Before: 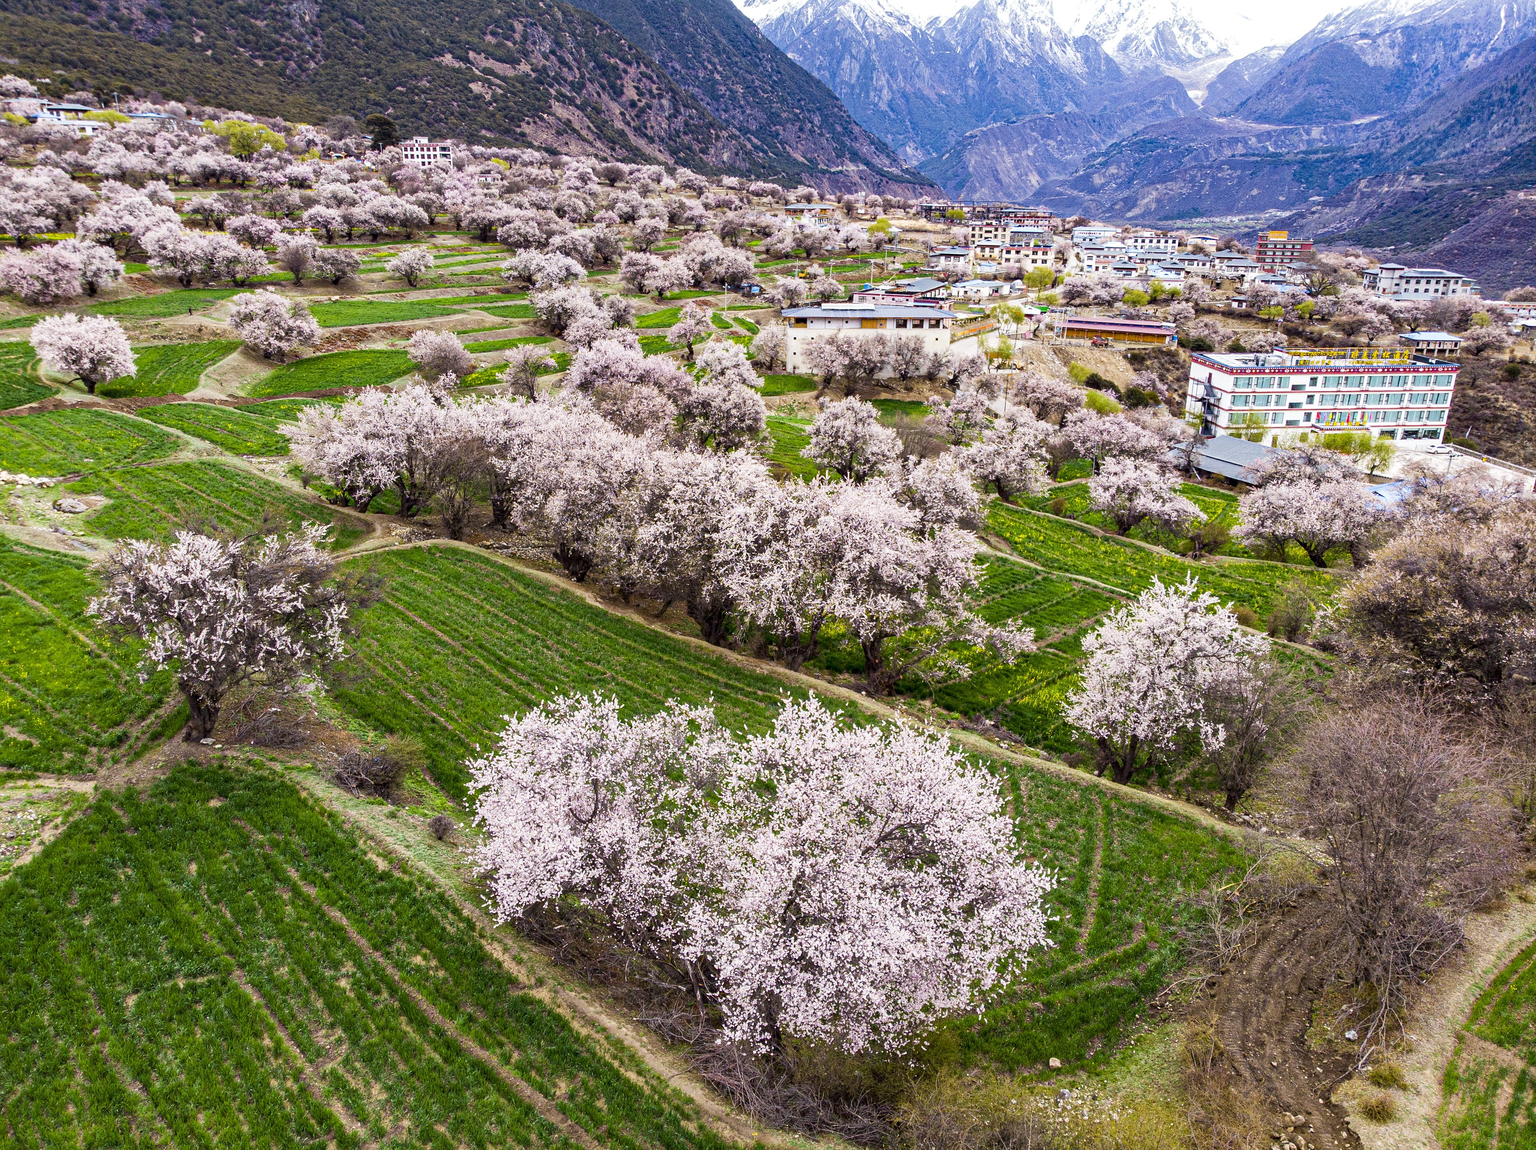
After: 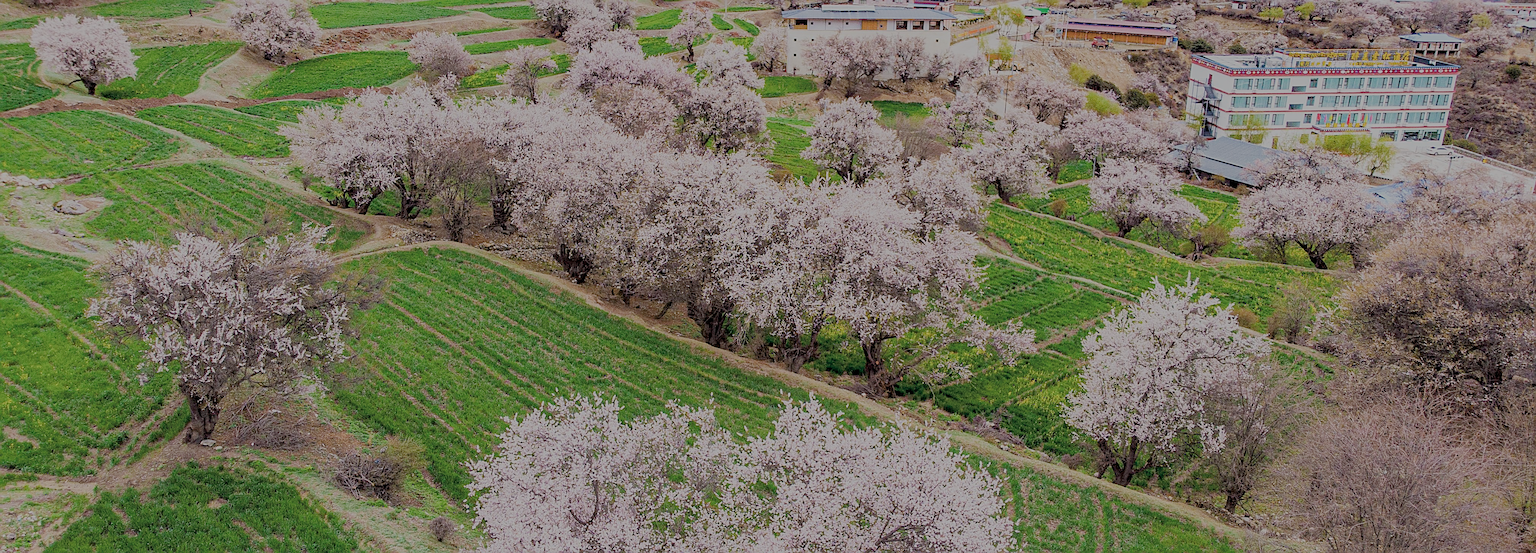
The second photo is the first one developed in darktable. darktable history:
crop and rotate: top 26.013%, bottom 25.846%
filmic rgb: black relative exposure -13.96 EV, white relative exposure 7.96 EV, hardness 3.74, latitude 49.41%, contrast 0.501
contrast brightness saturation: saturation -0.091
sharpen: radius 2.537, amount 0.632
